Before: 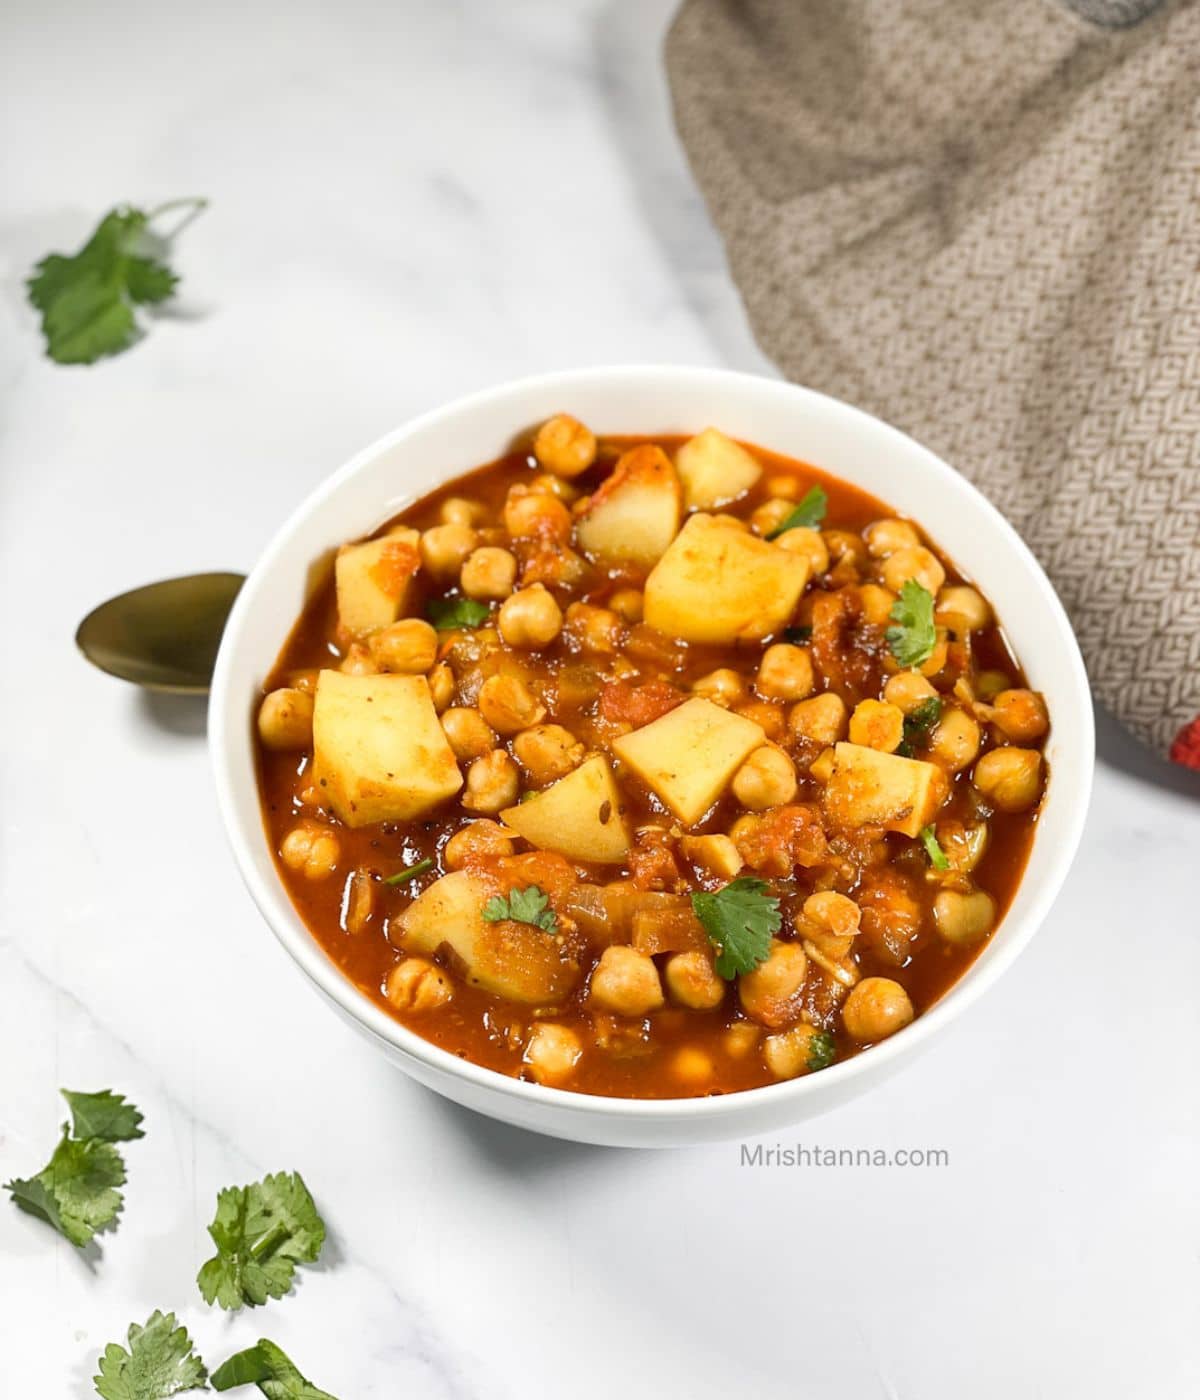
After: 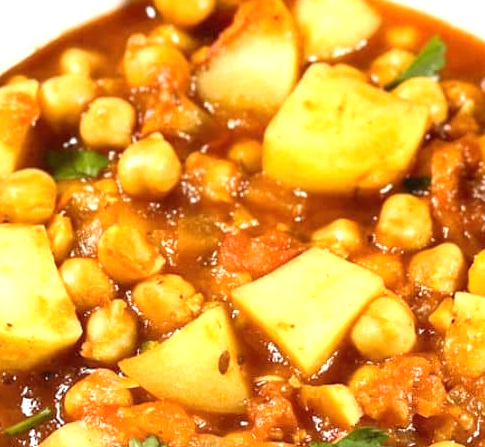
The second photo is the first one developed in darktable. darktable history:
exposure: black level correction 0, exposure 0.7 EV, compensate exposure bias true, compensate highlight preservation false
crop: left 31.751%, top 32.172%, right 27.8%, bottom 35.83%
